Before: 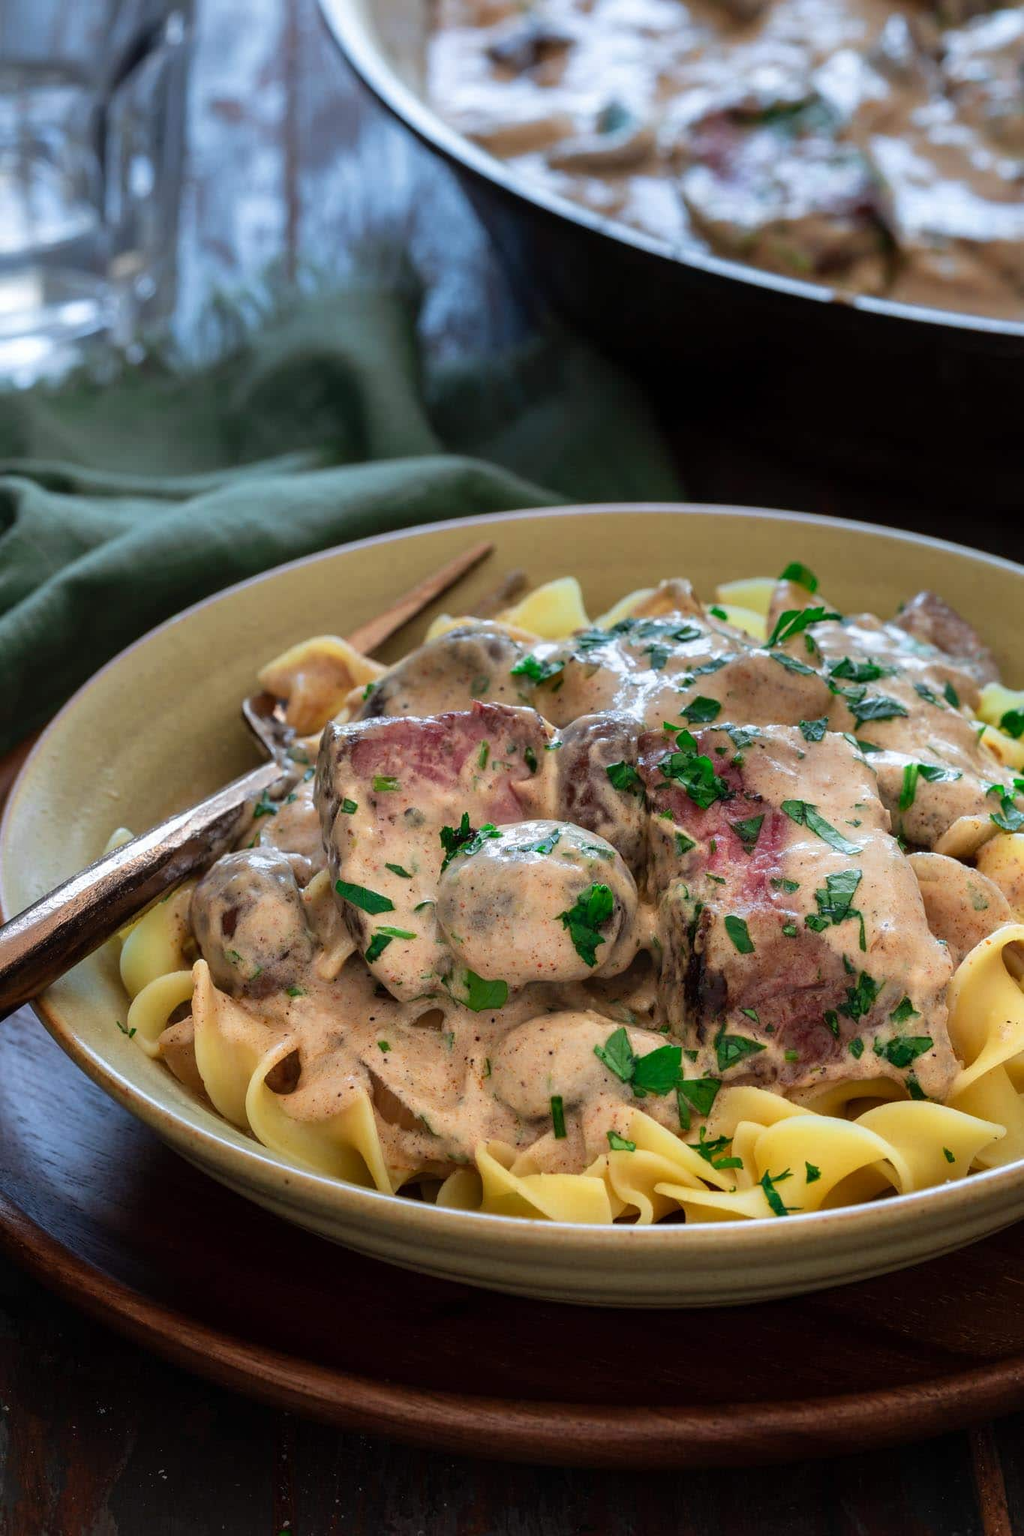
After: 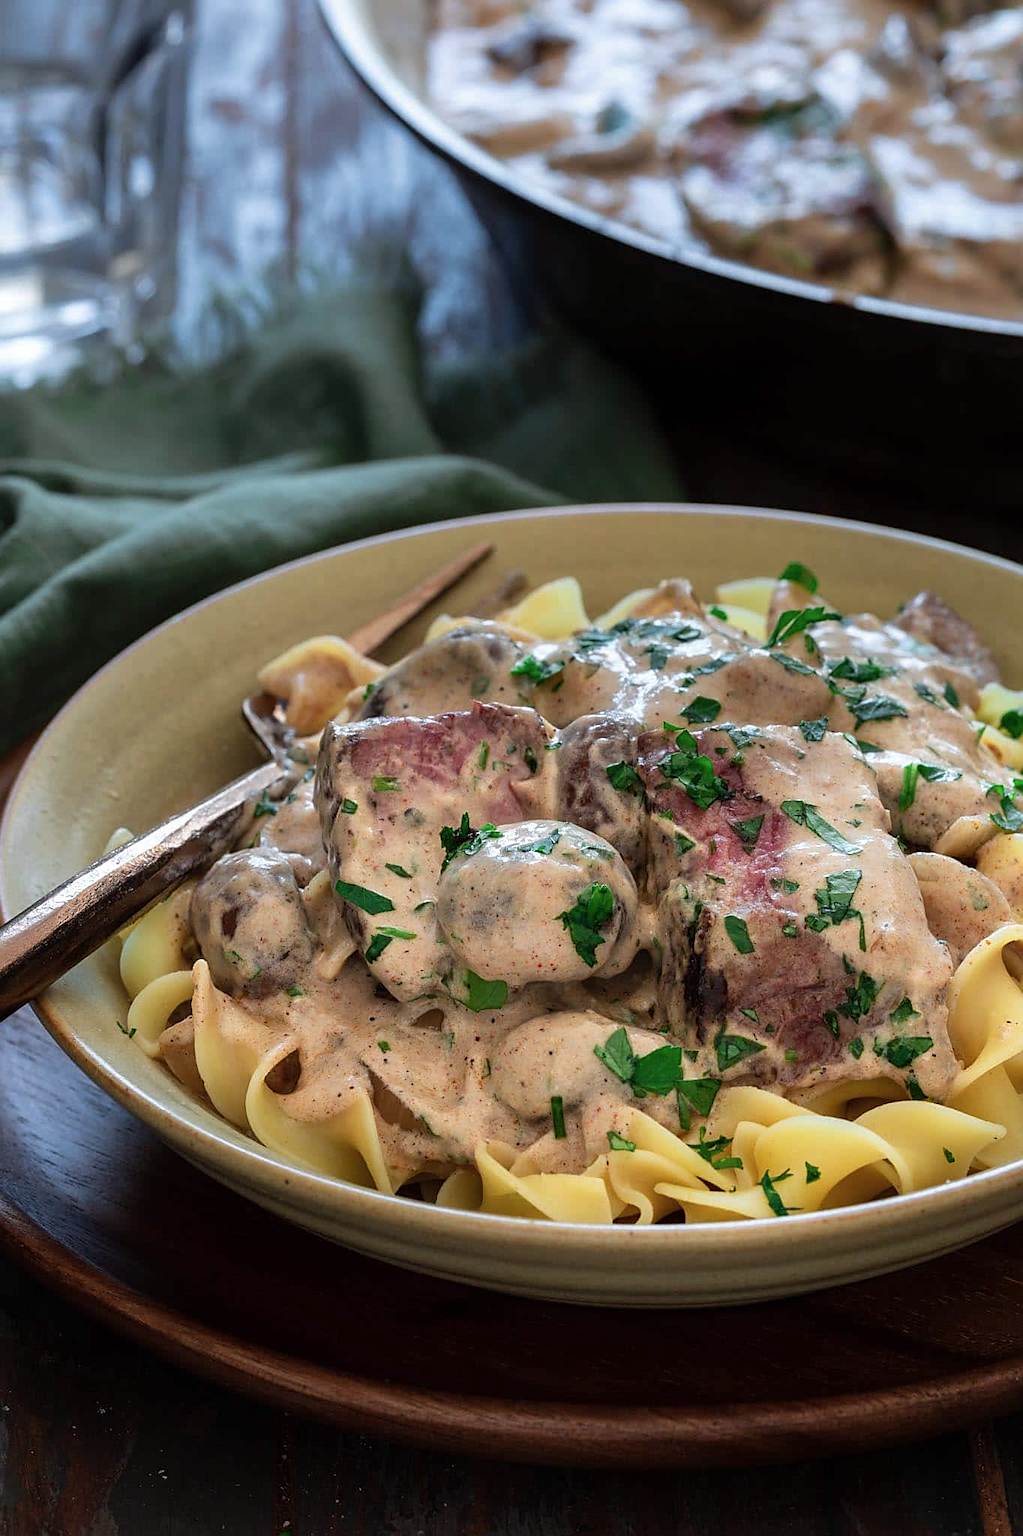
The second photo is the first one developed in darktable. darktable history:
sharpen: on, module defaults
contrast brightness saturation: saturation -0.1
